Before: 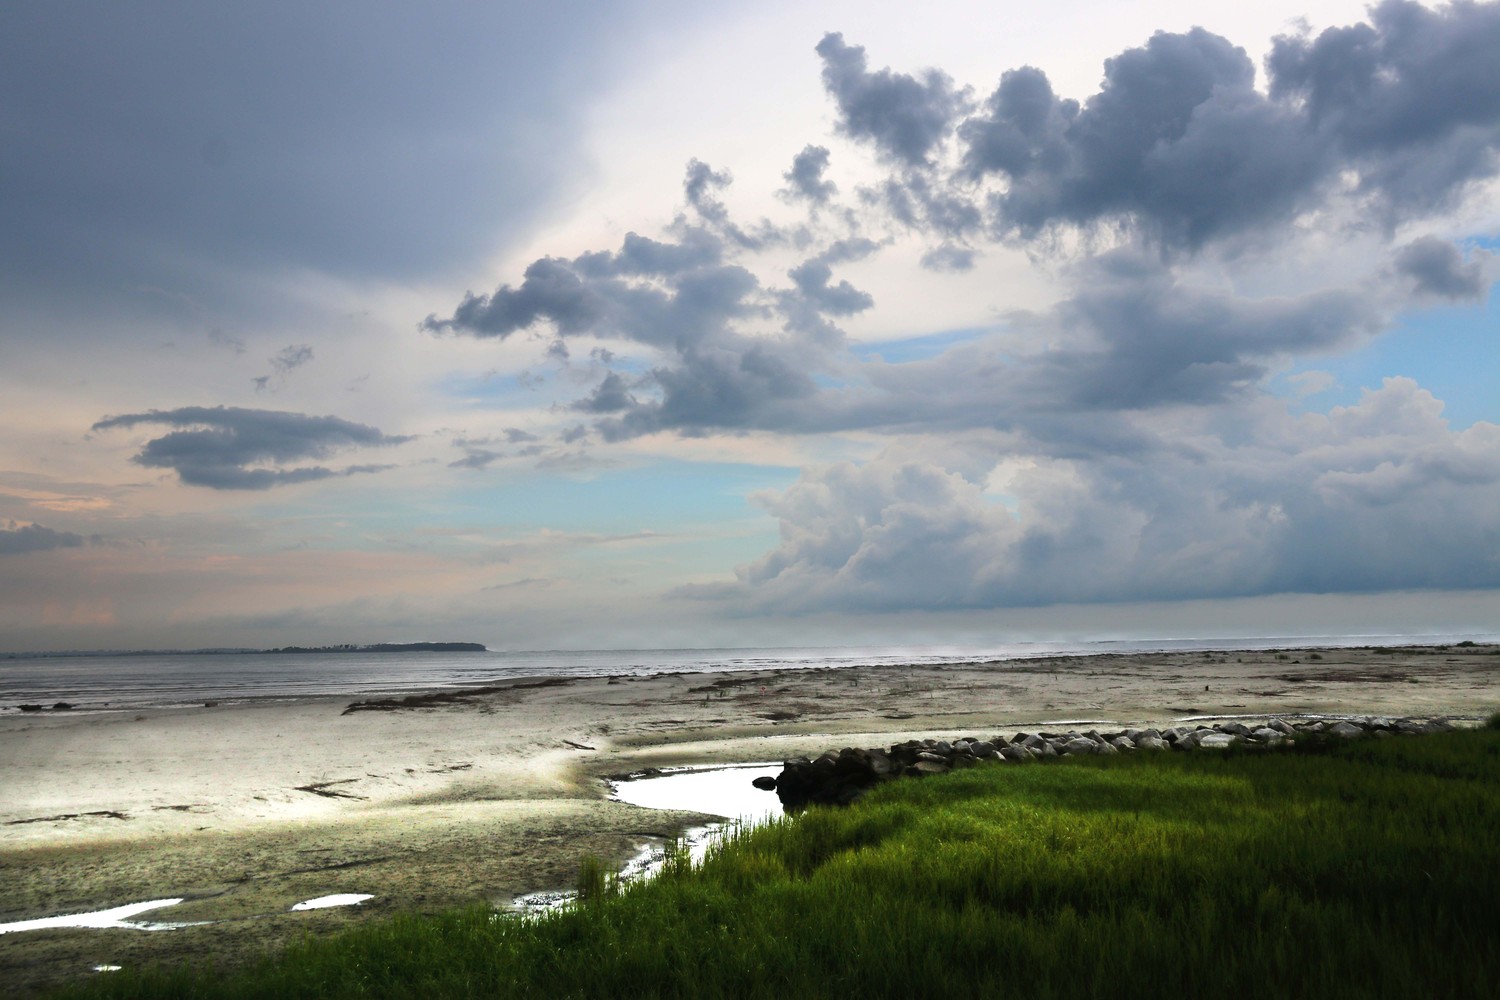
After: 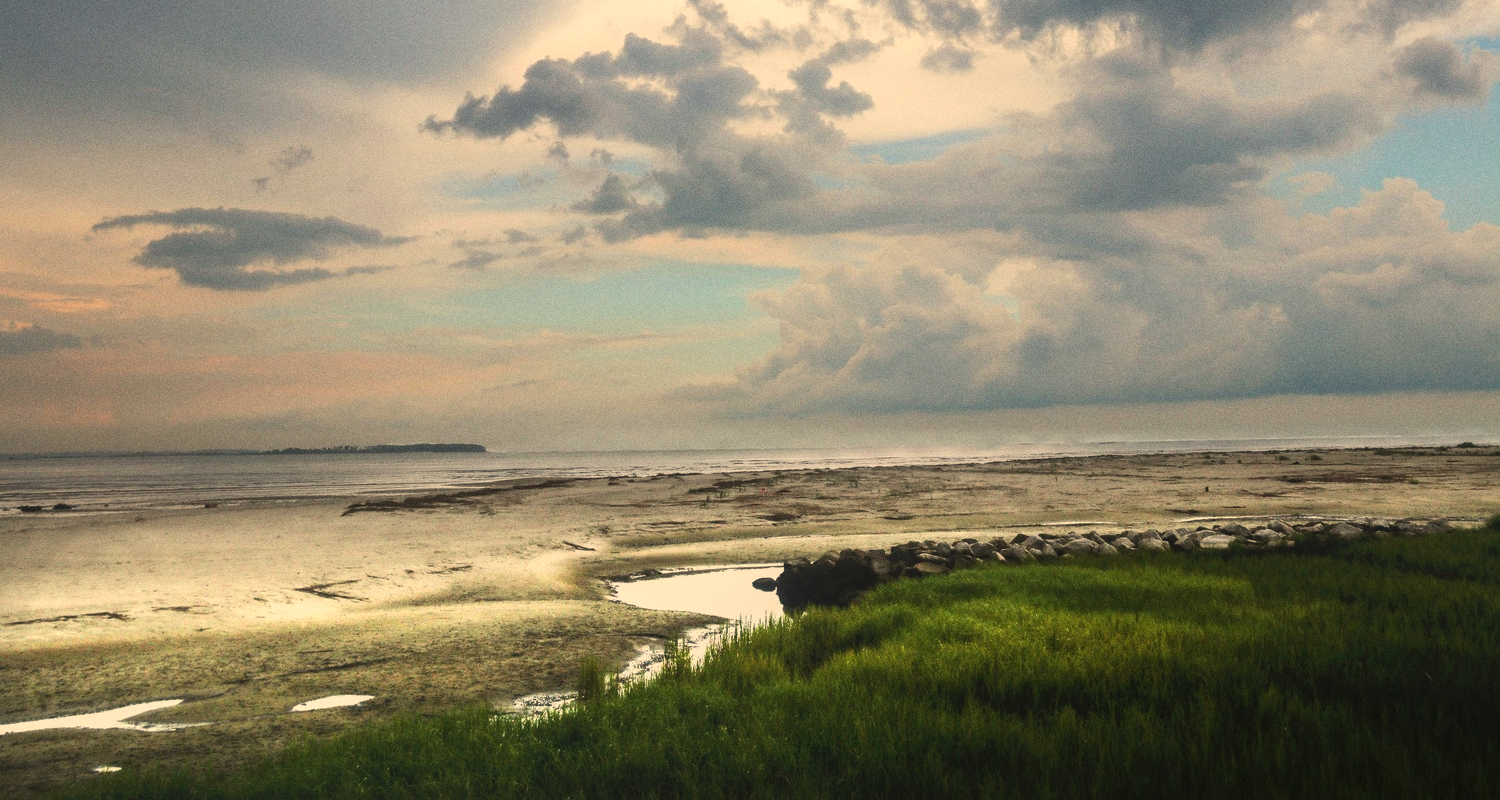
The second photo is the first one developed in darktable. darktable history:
grain: coarseness 0.09 ISO
local contrast: highlights 48%, shadows 0%, detail 100%
crop and rotate: top 19.998%
white balance: red 1.123, blue 0.83
